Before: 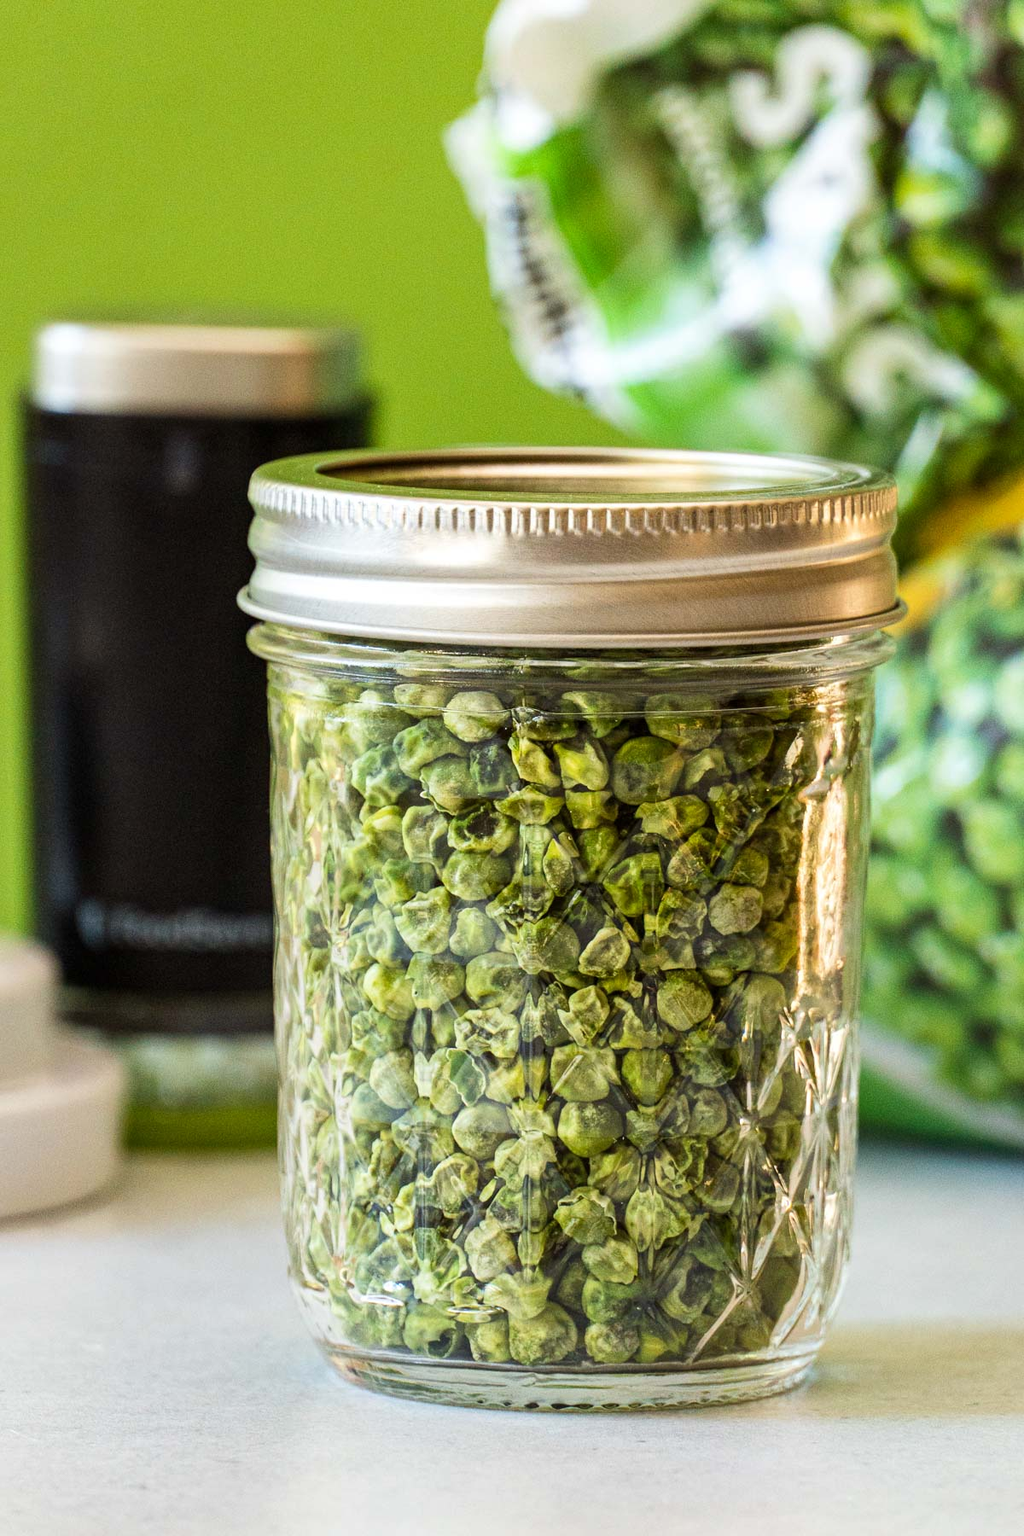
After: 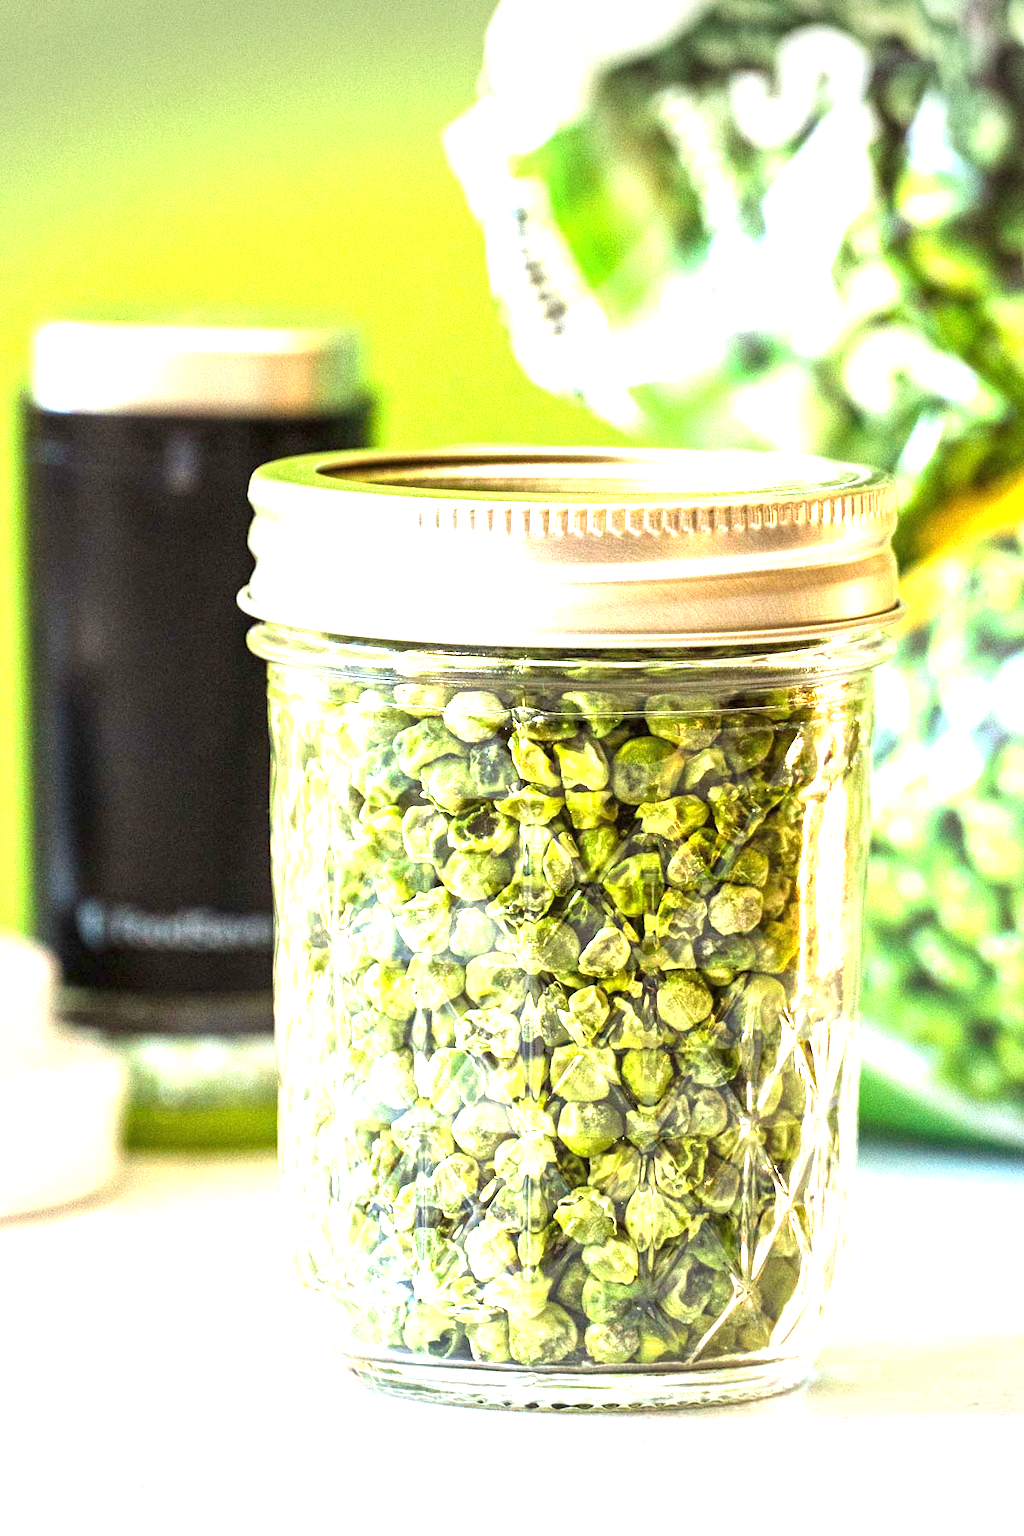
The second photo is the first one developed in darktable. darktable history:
color zones: curves: ch0 [(0, 0.5) (0.143, 0.5) (0.286, 0.5) (0.429, 0.5) (0.571, 0.5) (0.714, 0.476) (0.857, 0.5) (1, 0.5)]; ch2 [(0, 0.5) (0.143, 0.5) (0.286, 0.5) (0.429, 0.5) (0.571, 0.5) (0.714, 0.487) (0.857, 0.5) (1, 0.5)]
vignetting: fall-off start 100.88%, width/height ratio 1.307, dithering 8-bit output
exposure: black level correction 0, exposure 1.744 EV, compensate exposure bias true, compensate highlight preservation false
